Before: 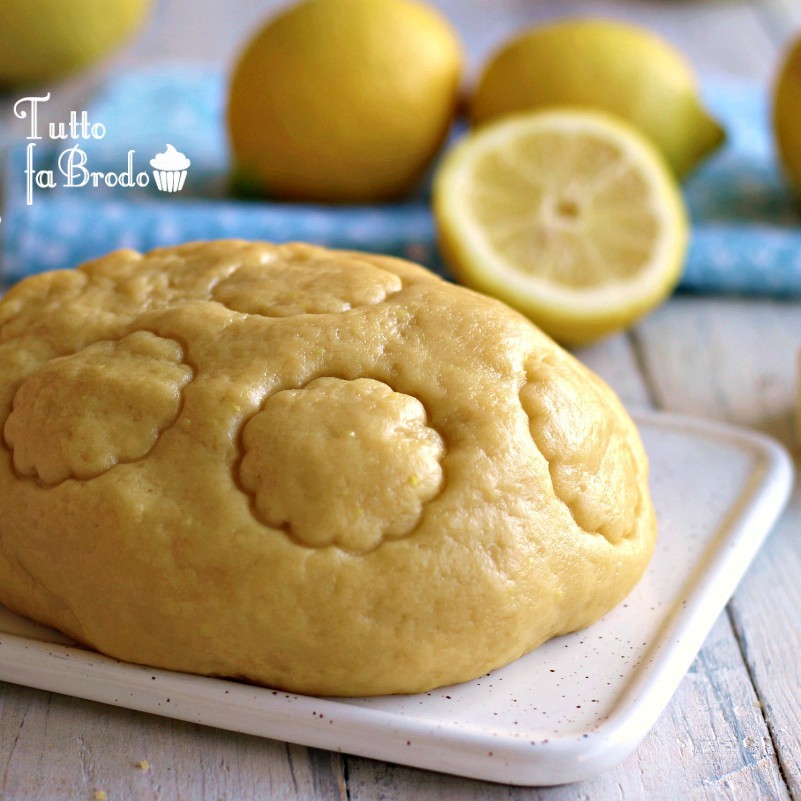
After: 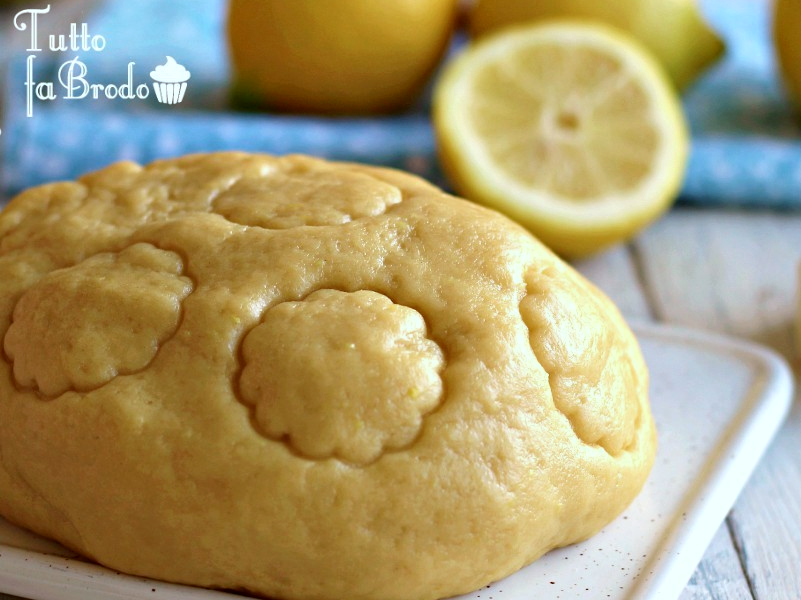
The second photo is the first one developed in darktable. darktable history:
crop: top 11.038%, bottom 13.962%
color correction: highlights a* -4.98, highlights b* -3.76, shadows a* 3.83, shadows b* 4.08
